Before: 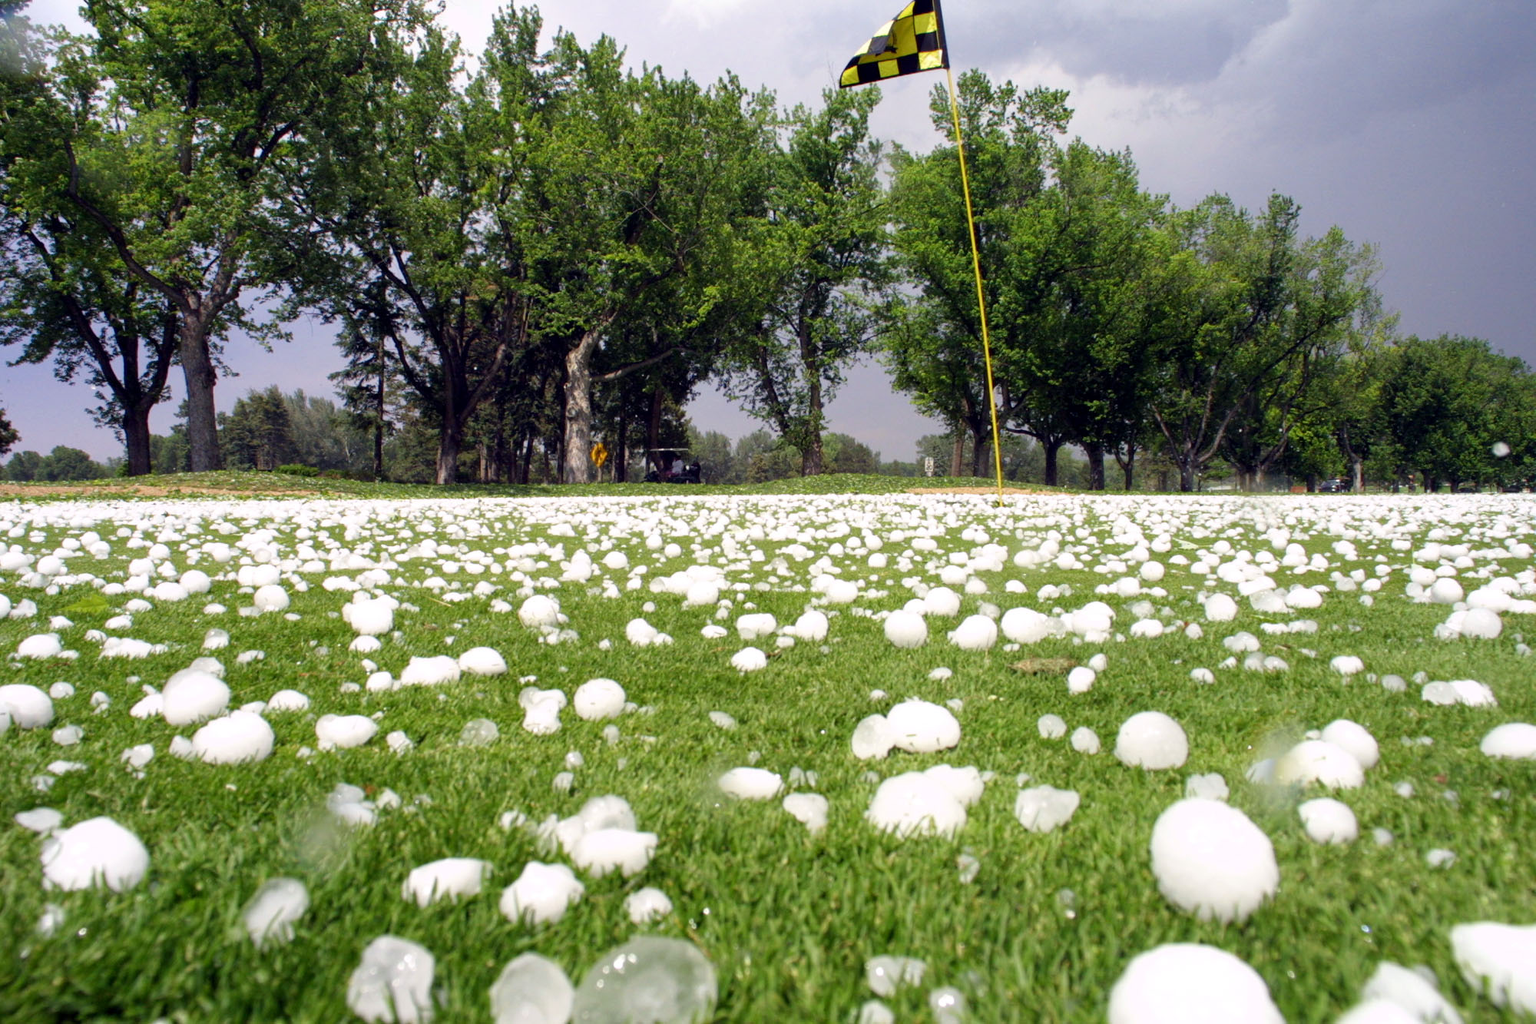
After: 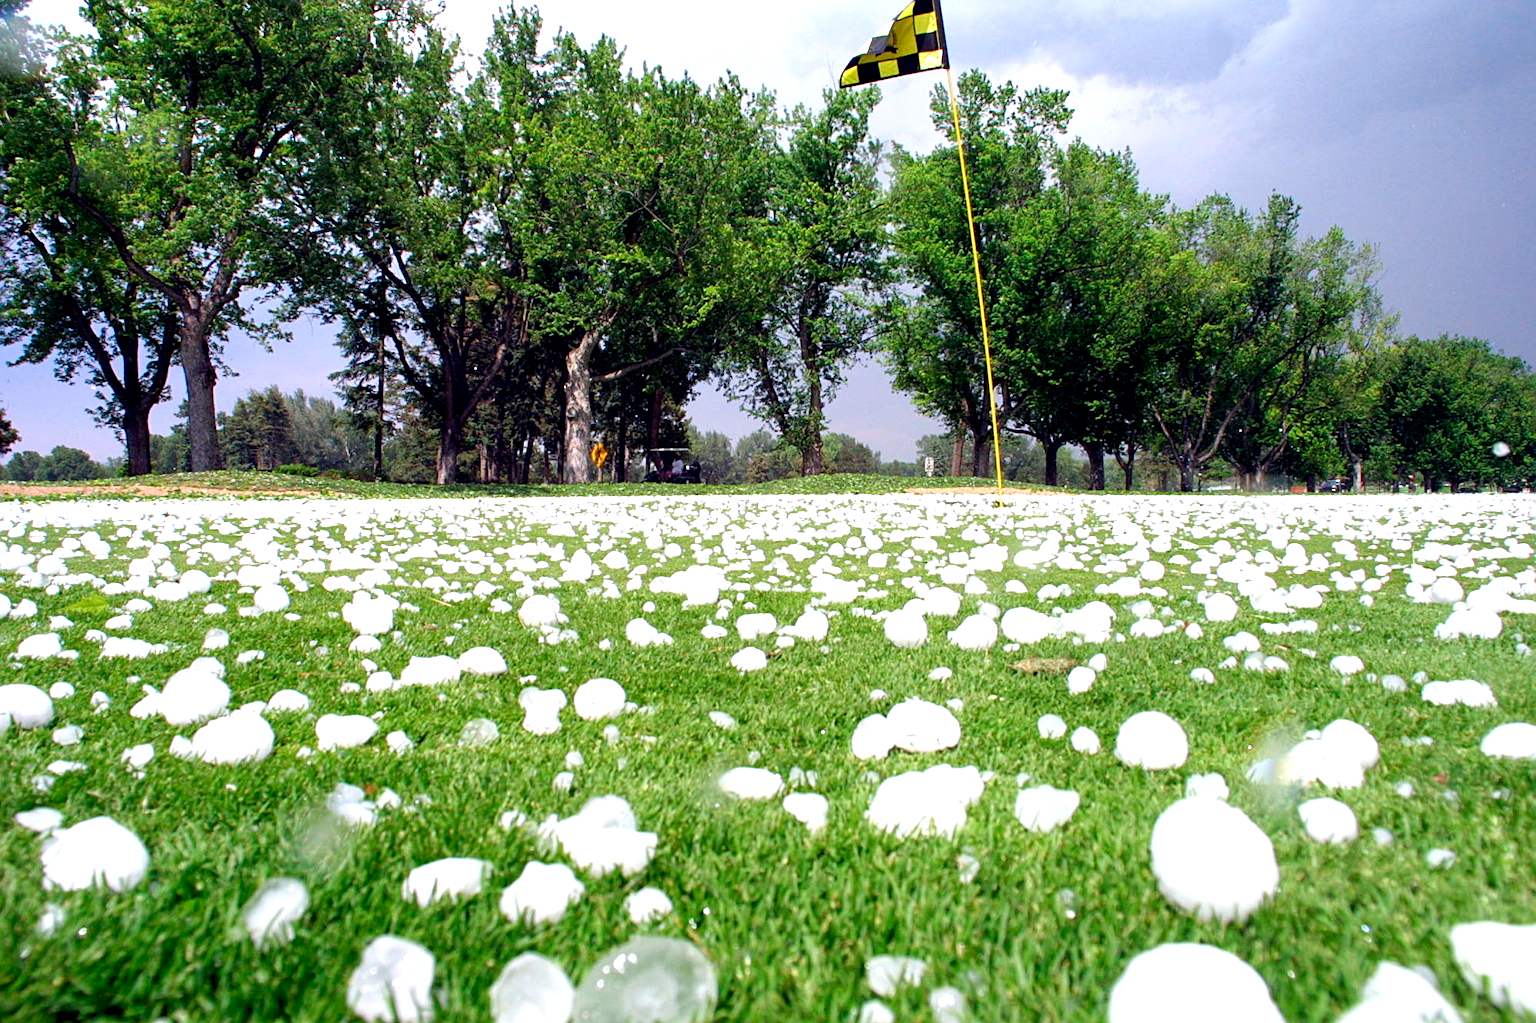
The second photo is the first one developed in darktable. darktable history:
exposure: black level correction 0.001, exposure 0.5 EV, compensate exposure bias true, compensate highlight preservation false
color correction: highlights a* -0.772, highlights b* -8.92
sharpen: radius 2.167, amount 0.381, threshold 0
